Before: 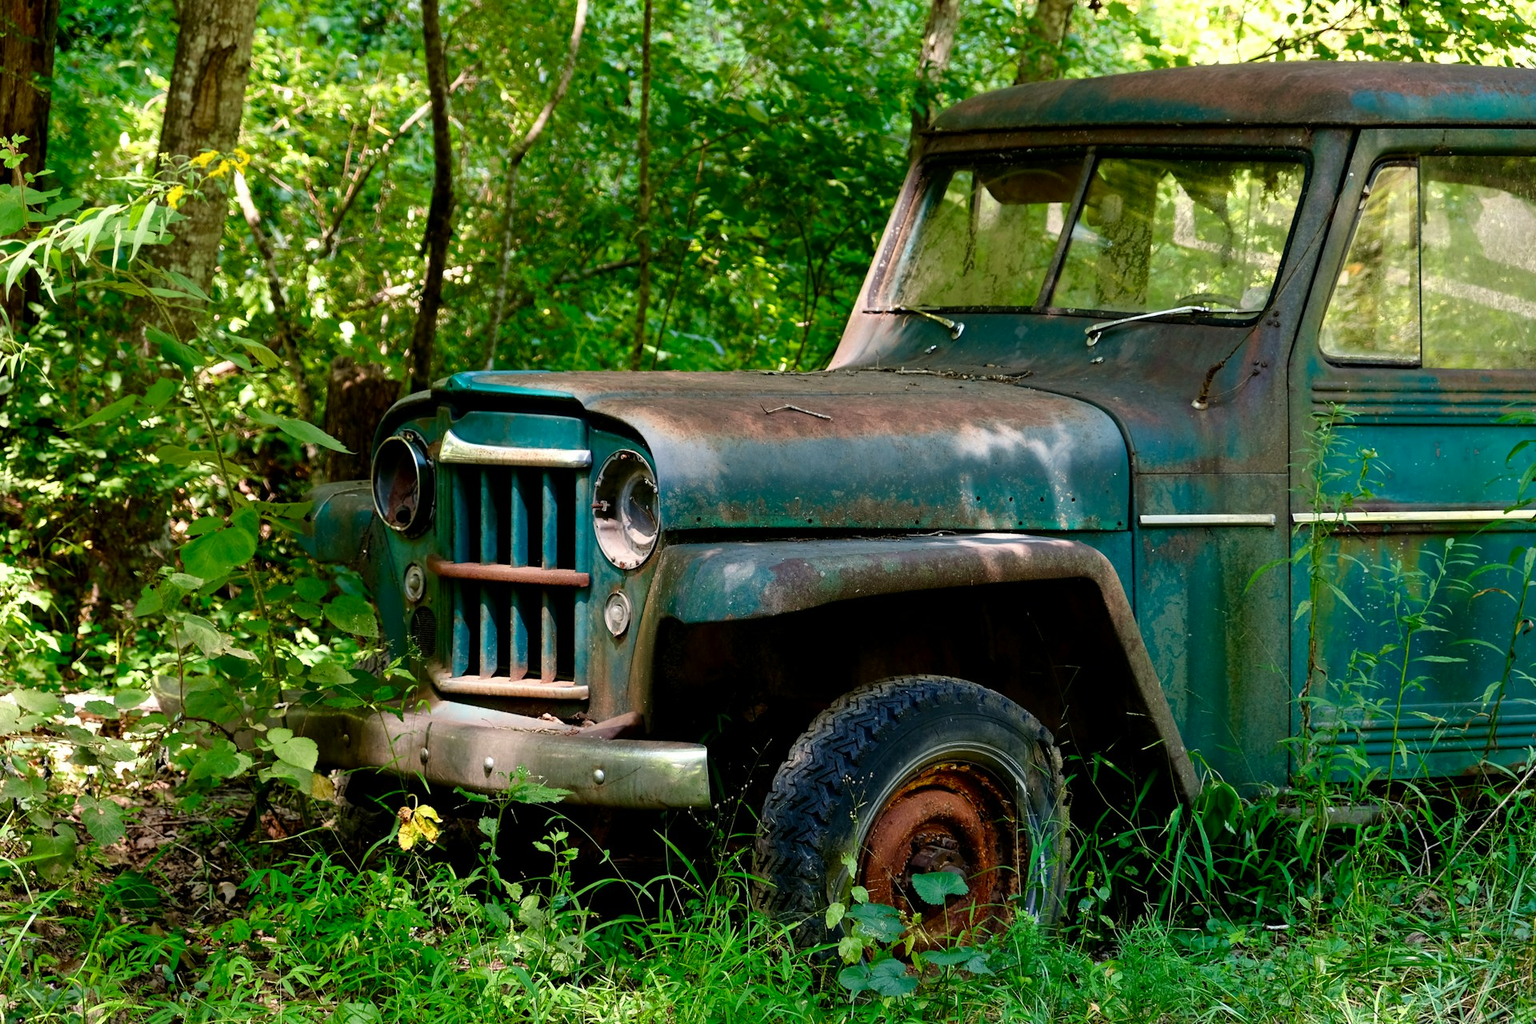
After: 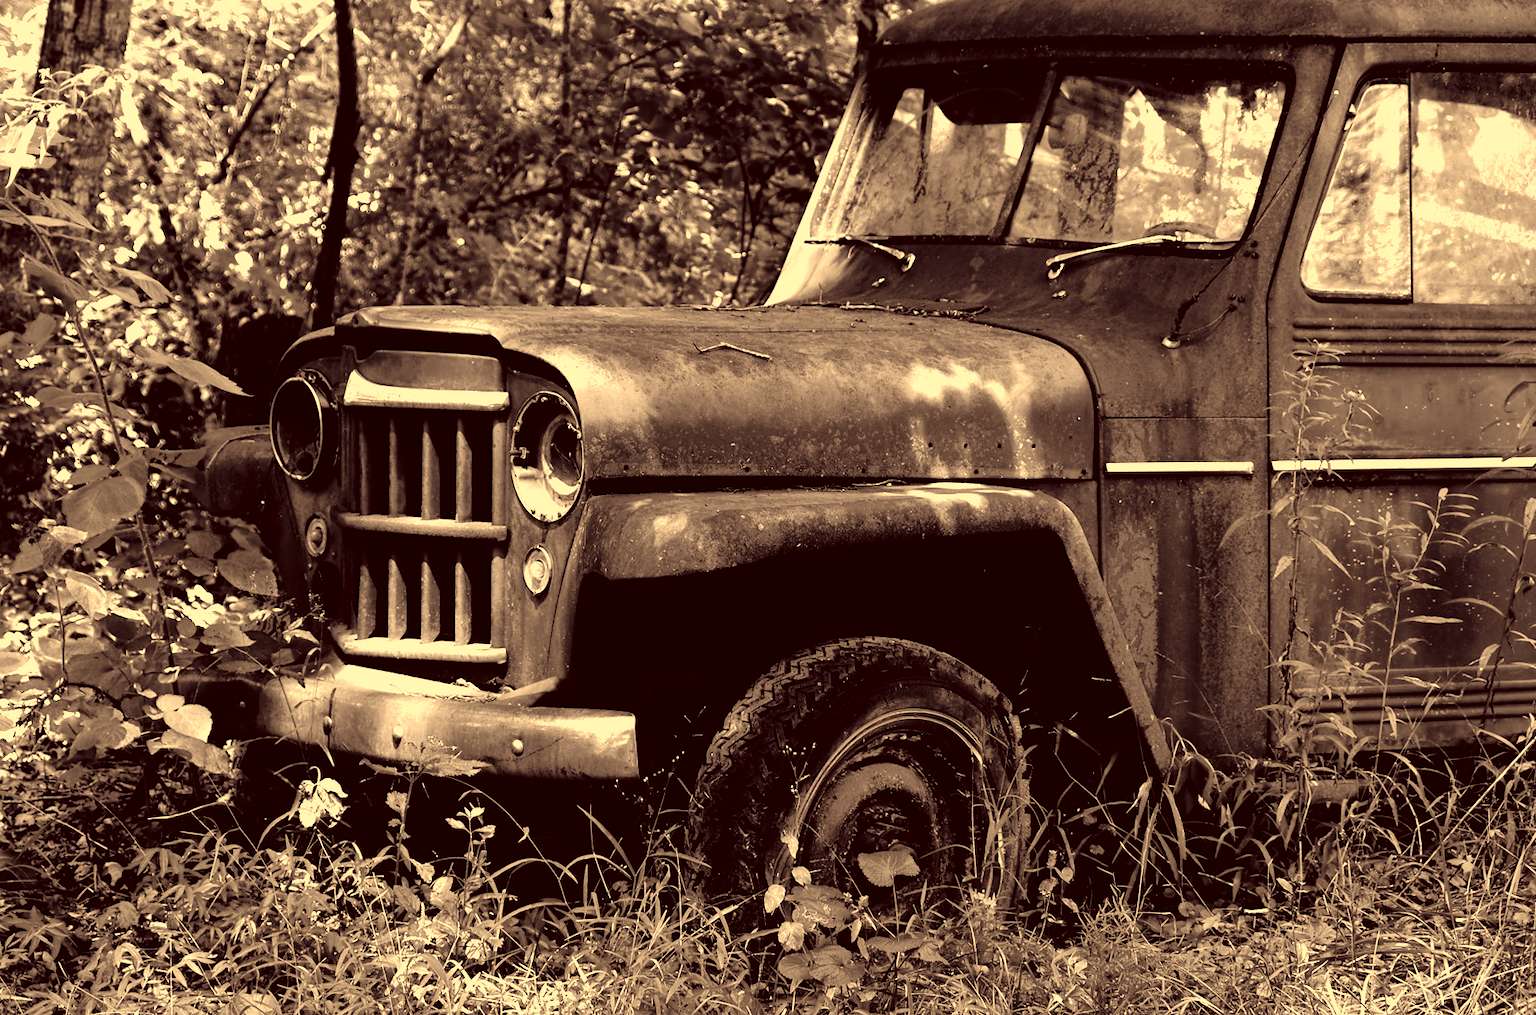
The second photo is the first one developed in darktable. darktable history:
exposure: black level correction 0, exposure 1.001 EV, compensate highlight preservation false
crop and rotate: left 8.039%, top 8.776%
color correction: highlights a* 9.76, highlights b* 38.97, shadows a* 14.78, shadows b* 3.23
base curve: curves: ch0 [(0, 0) (0.036, 0.025) (0.121, 0.166) (0.206, 0.329) (0.605, 0.79) (1, 1)]
contrast brightness saturation: contrast -0.025, brightness -0.601, saturation -0.992
shadows and highlights: on, module defaults
tone equalizer: on, module defaults
